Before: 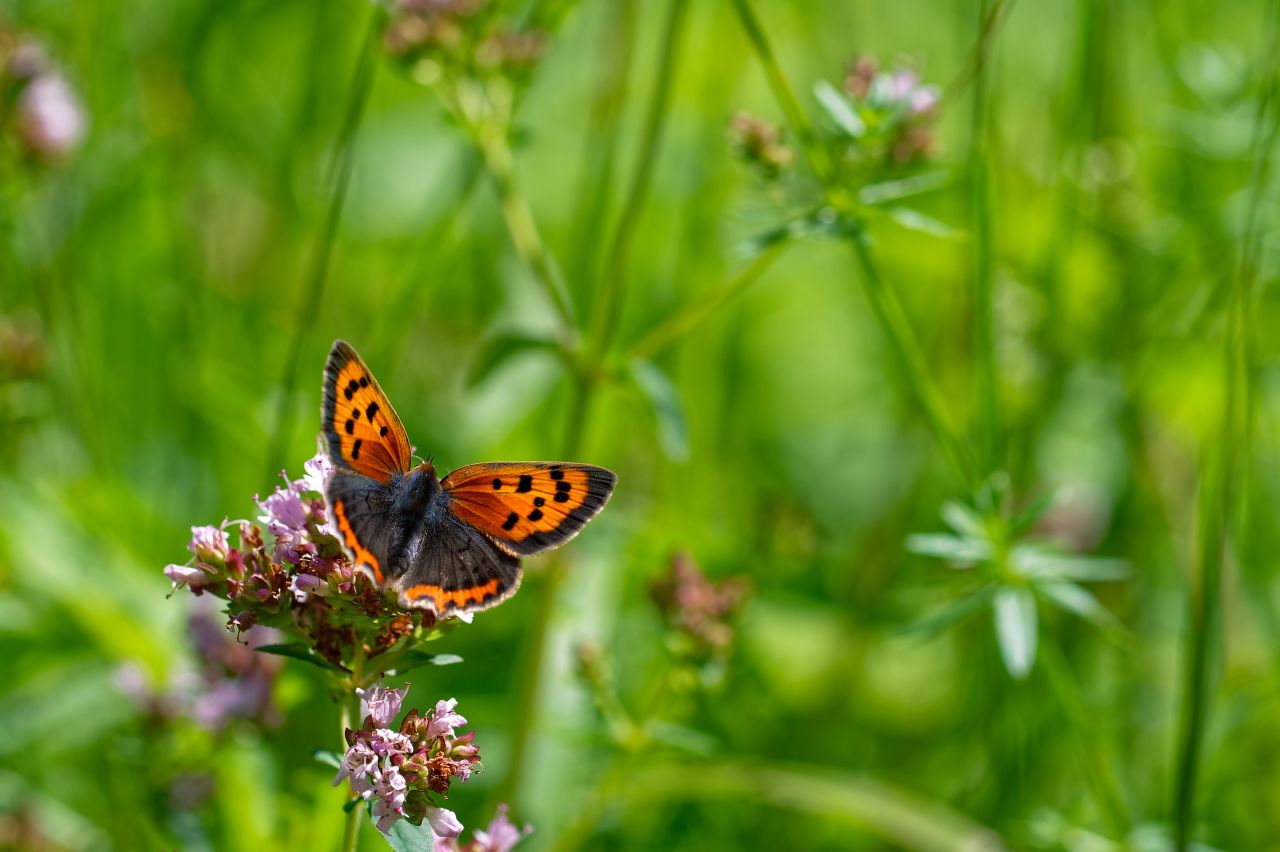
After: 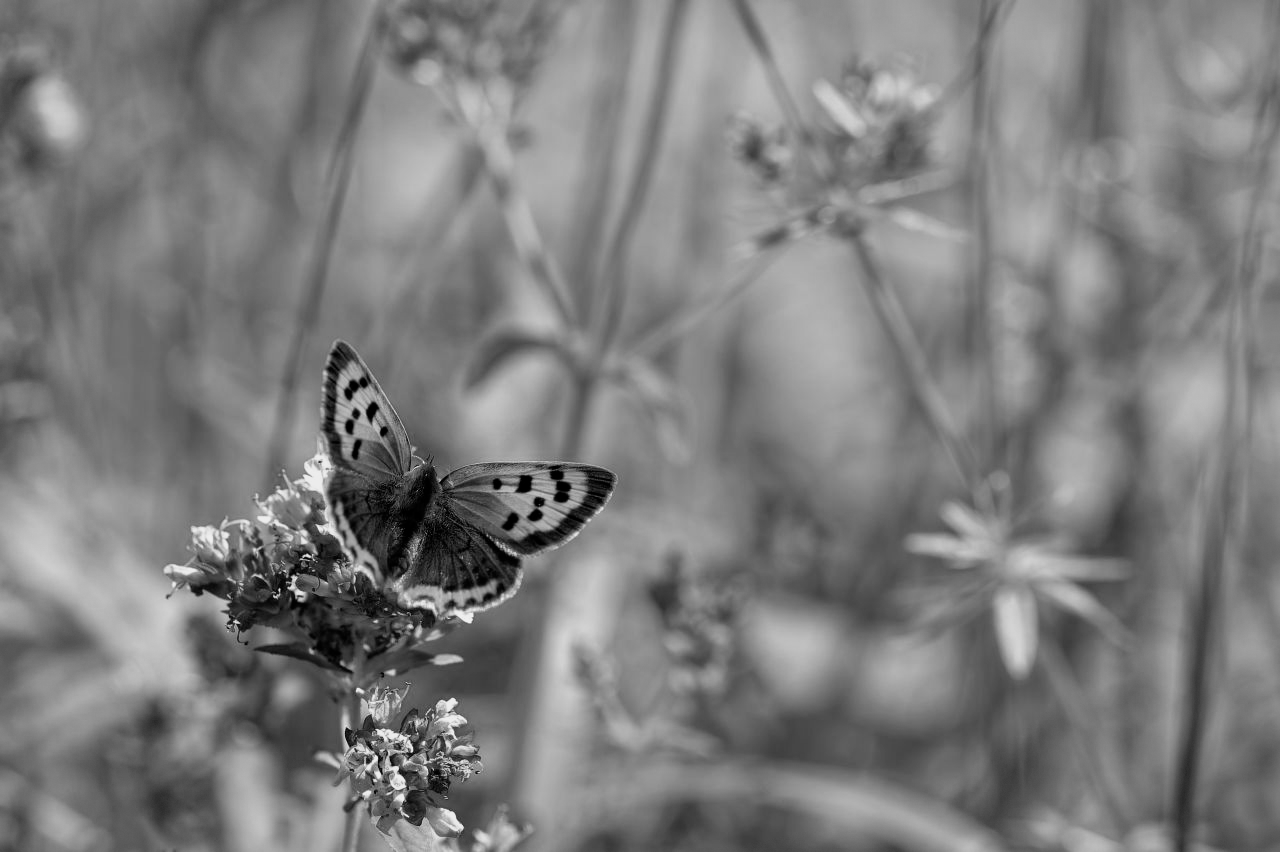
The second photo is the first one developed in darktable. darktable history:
monochrome: a 30.25, b 92.03
vignetting: fall-off start 85%, fall-off radius 80%, brightness -0.182, saturation -0.3, width/height ratio 1.219, dithering 8-bit output, unbound false
filmic rgb: black relative exposure -12.8 EV, white relative exposure 2.8 EV, threshold 3 EV, target black luminance 0%, hardness 8.54, latitude 70.41%, contrast 1.133, shadows ↔ highlights balance -0.395%, color science v4 (2020), enable highlight reconstruction true
